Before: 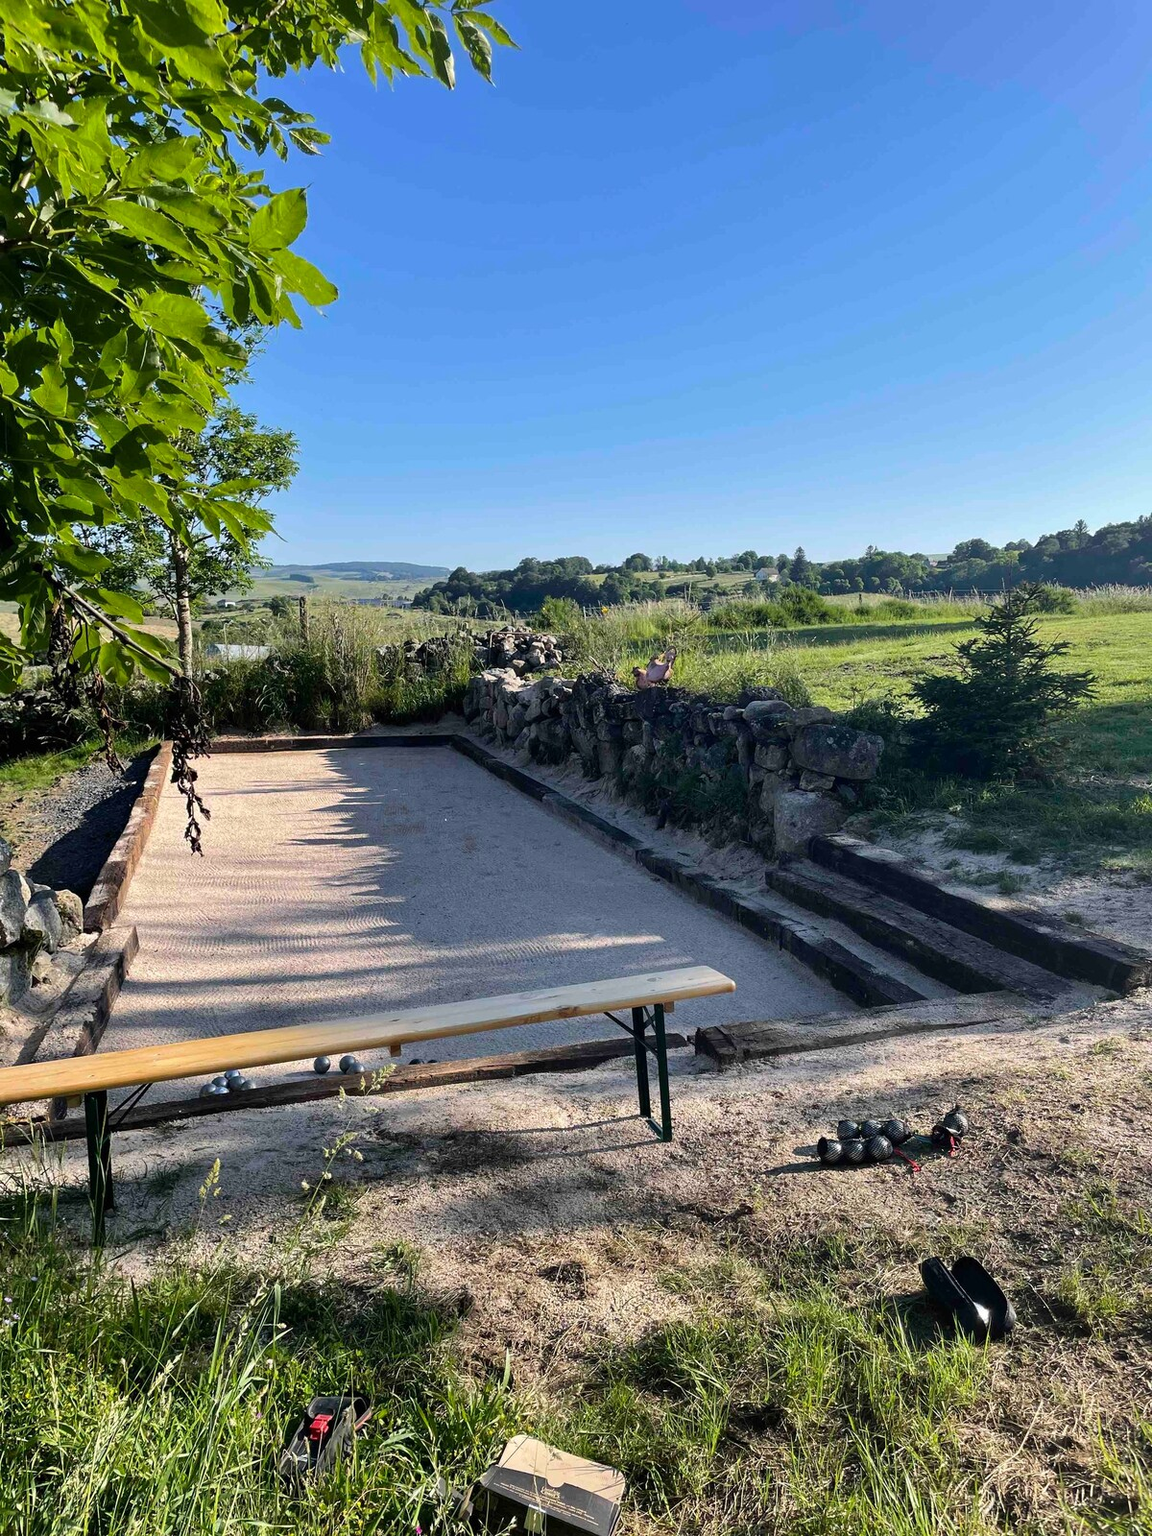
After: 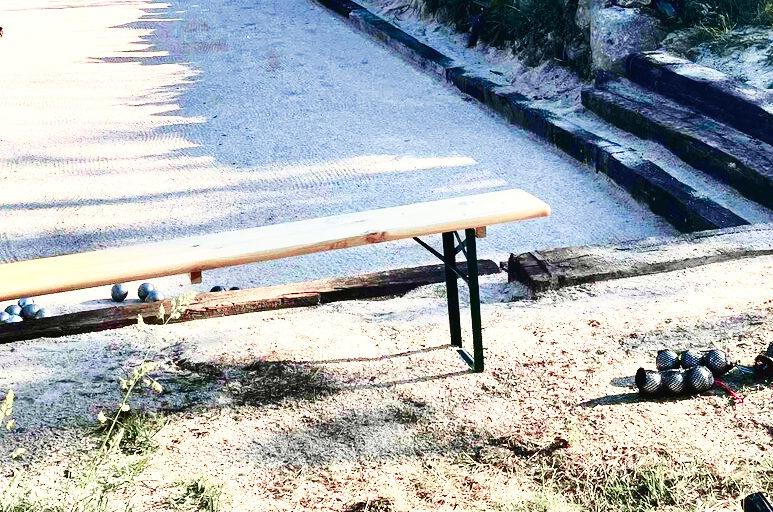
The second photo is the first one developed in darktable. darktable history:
exposure: exposure 0.608 EV, compensate highlight preservation false
crop: left 18.028%, top 51.1%, right 17.483%, bottom 16.84%
tone curve: curves: ch0 [(0, 0.021) (0.059, 0.053) (0.212, 0.18) (0.337, 0.304) (0.495, 0.505) (0.725, 0.731) (0.89, 0.919) (1, 1)]; ch1 [(0, 0) (0.094, 0.081) (0.285, 0.299) (0.403, 0.436) (0.479, 0.475) (0.54, 0.55) (0.615, 0.637) (0.683, 0.688) (1, 1)]; ch2 [(0, 0) (0.257, 0.217) (0.434, 0.434) (0.498, 0.507) (0.527, 0.542) (0.597, 0.587) (0.658, 0.595) (1, 1)], color space Lab, independent channels, preserve colors none
base curve: curves: ch0 [(0, 0) (0.007, 0.004) (0.027, 0.03) (0.046, 0.07) (0.207, 0.54) (0.442, 0.872) (0.673, 0.972) (1, 1)], preserve colors none
